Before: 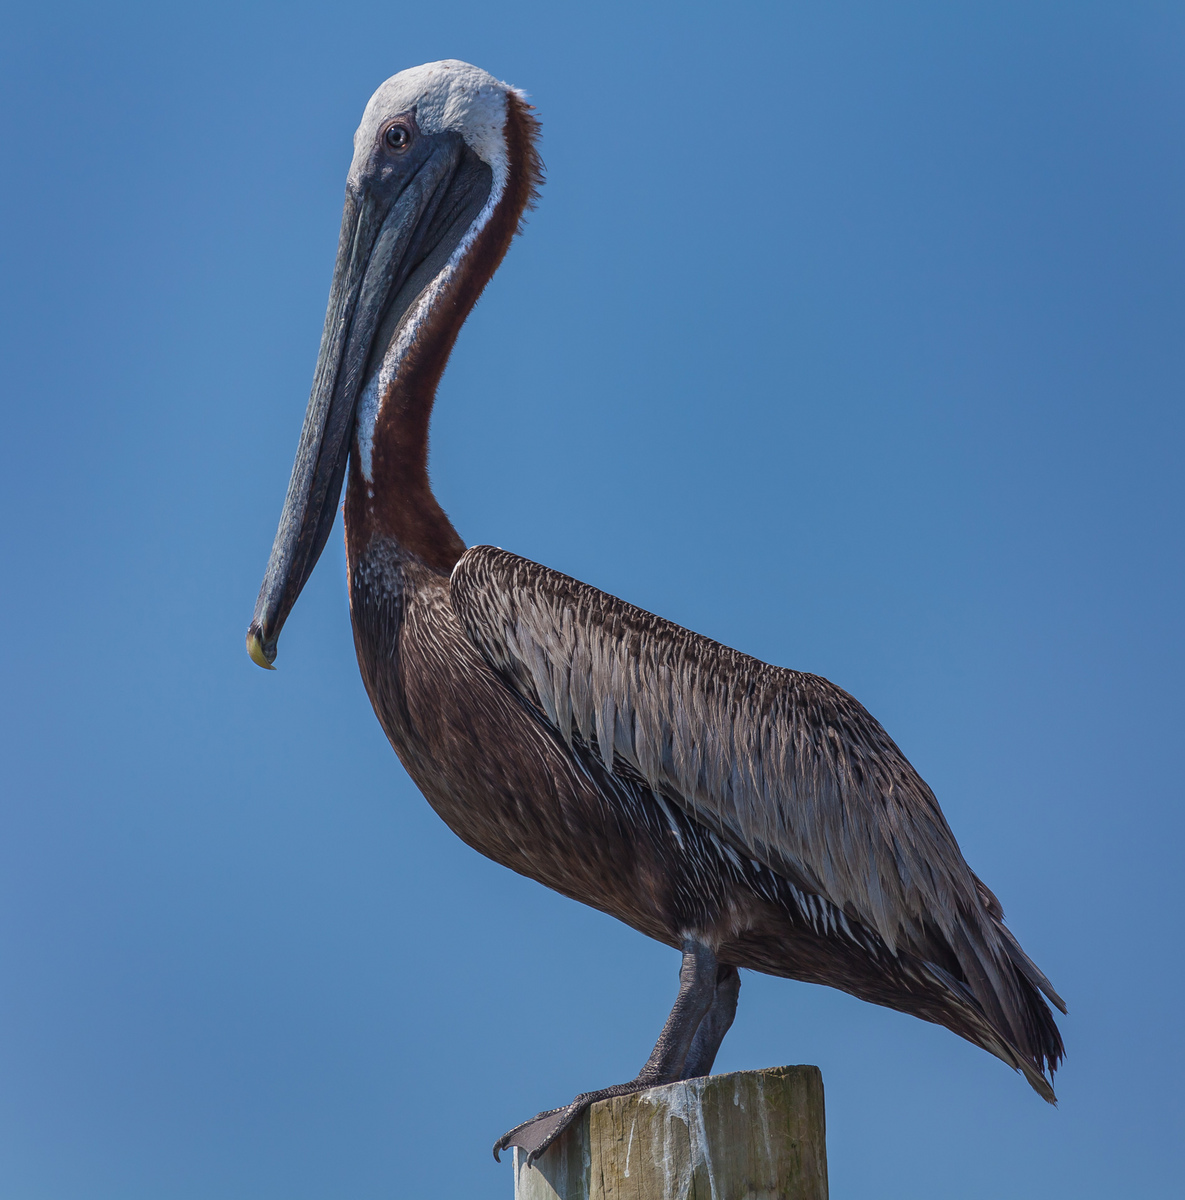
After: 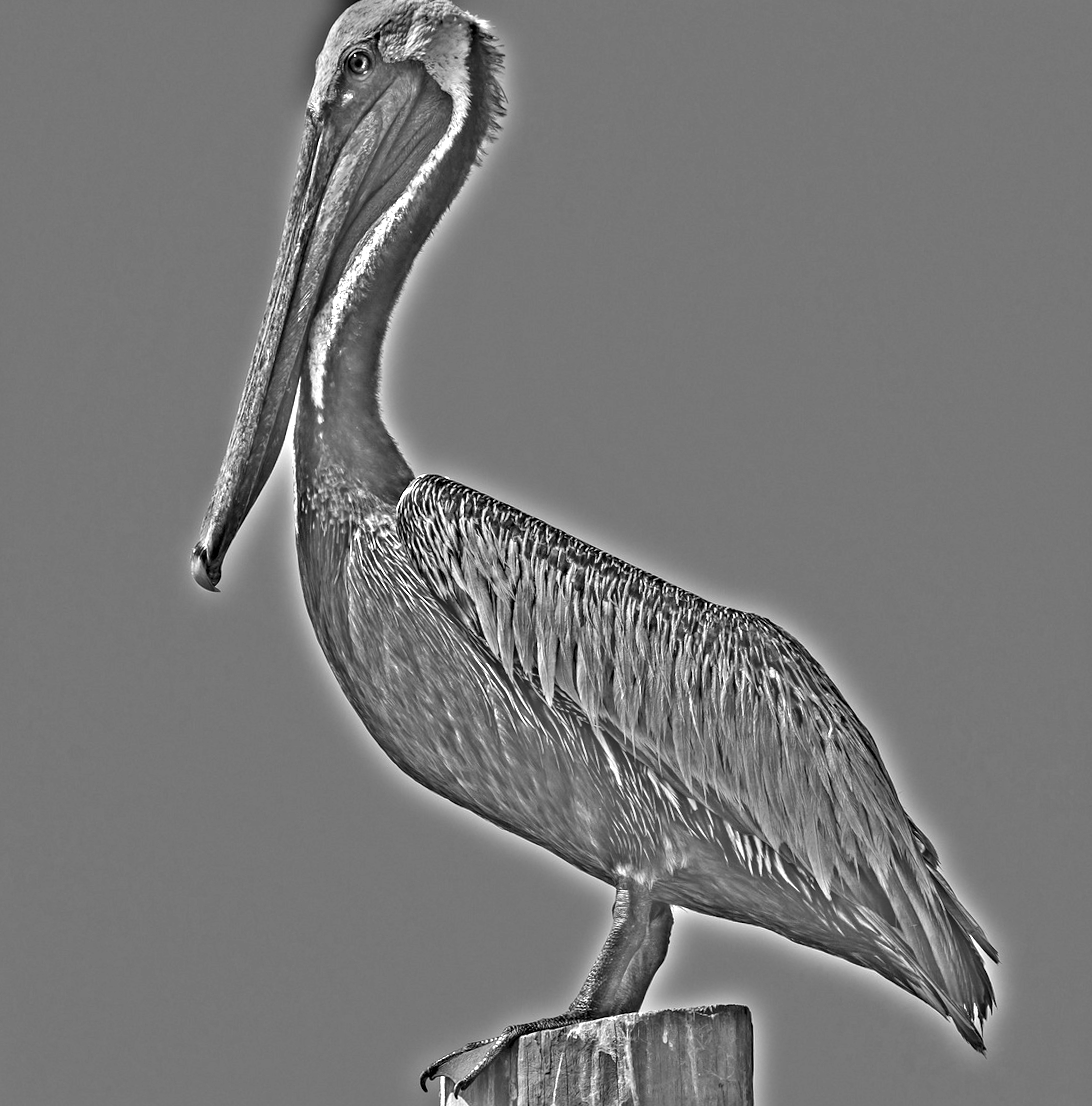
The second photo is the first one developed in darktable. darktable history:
crop and rotate: angle -1.96°, left 3.097%, top 4.154%, right 1.586%, bottom 0.529%
highpass: sharpness 49.79%, contrast boost 49.79%
